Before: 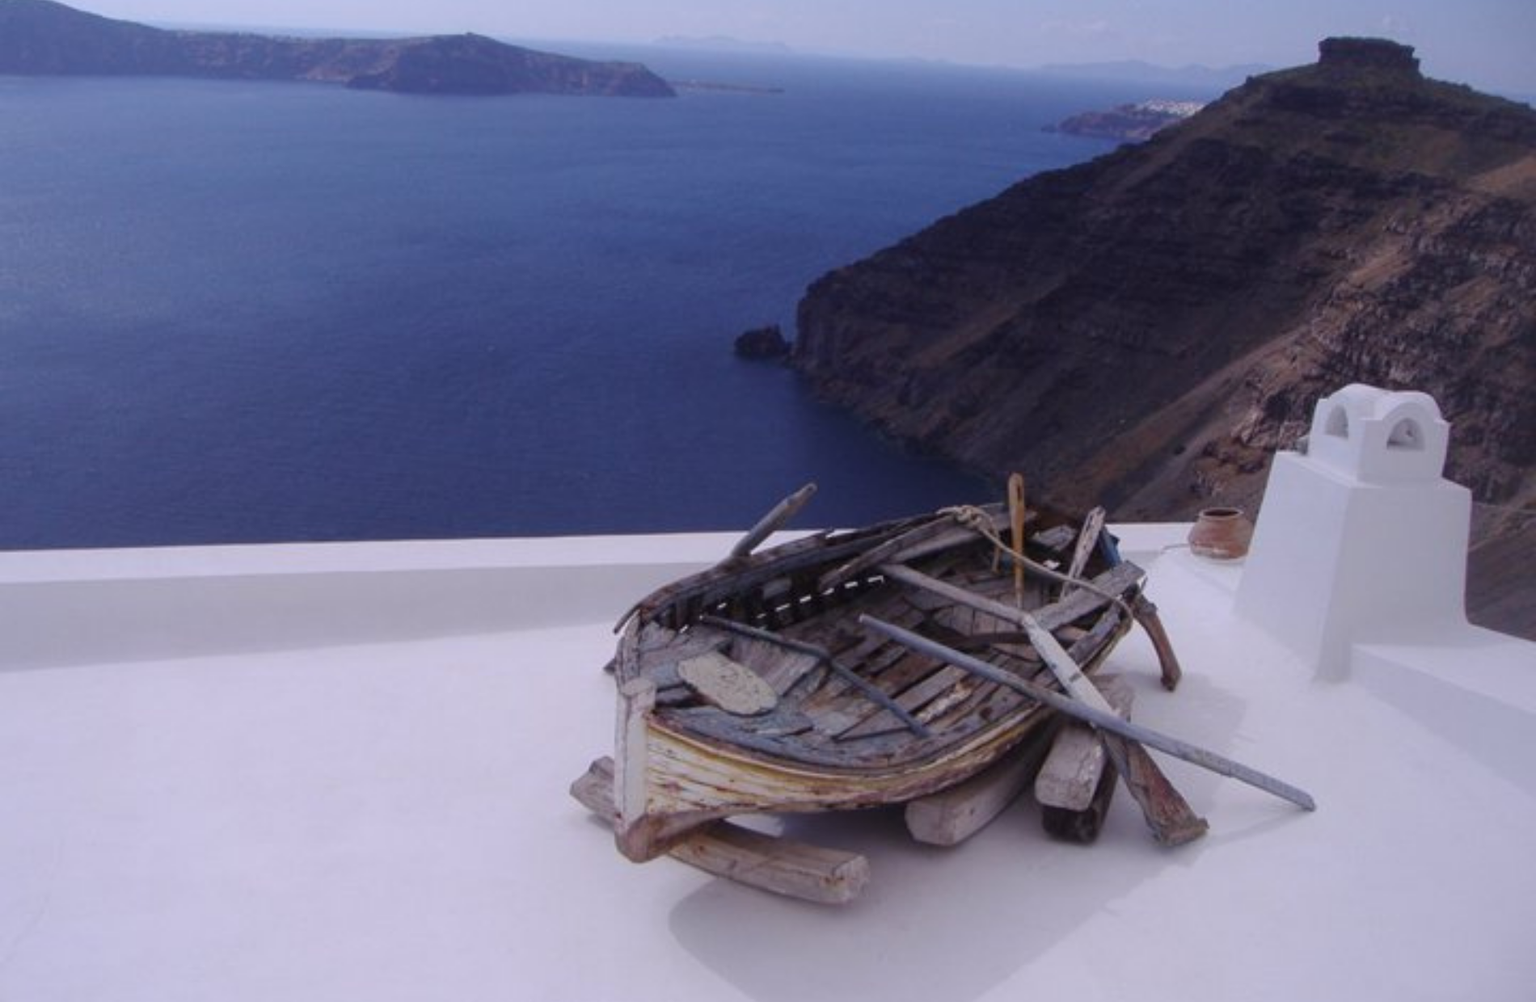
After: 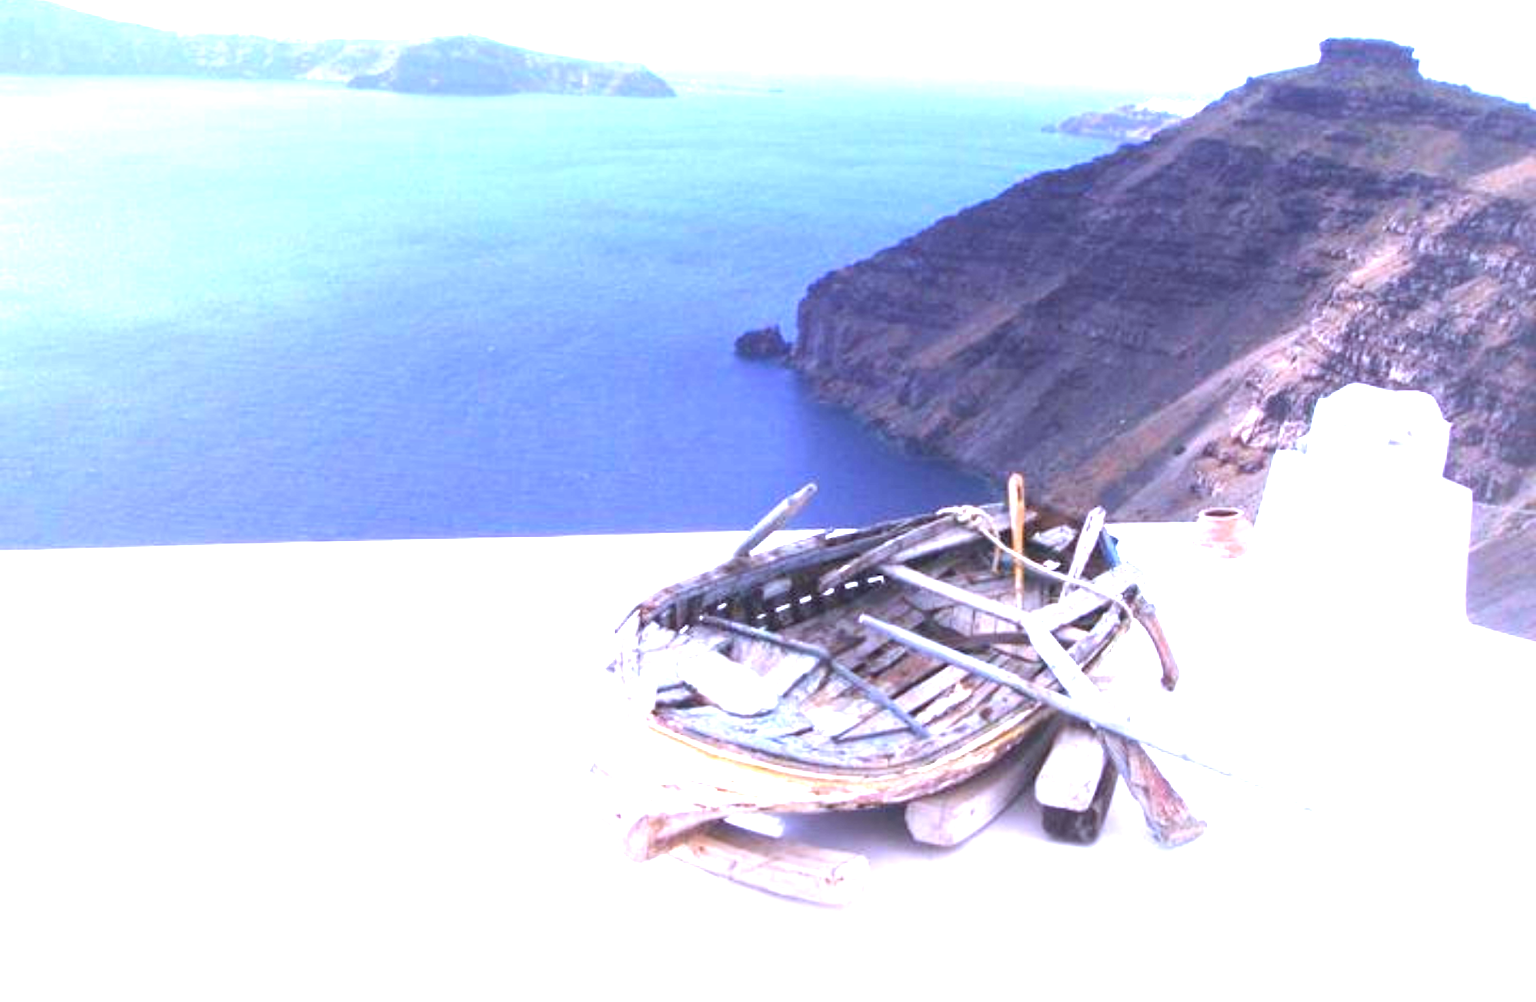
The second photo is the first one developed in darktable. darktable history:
exposure: exposure 3 EV, compensate highlight preservation false
color calibration: illuminant custom, x 0.368, y 0.373, temperature 4330.32 K
